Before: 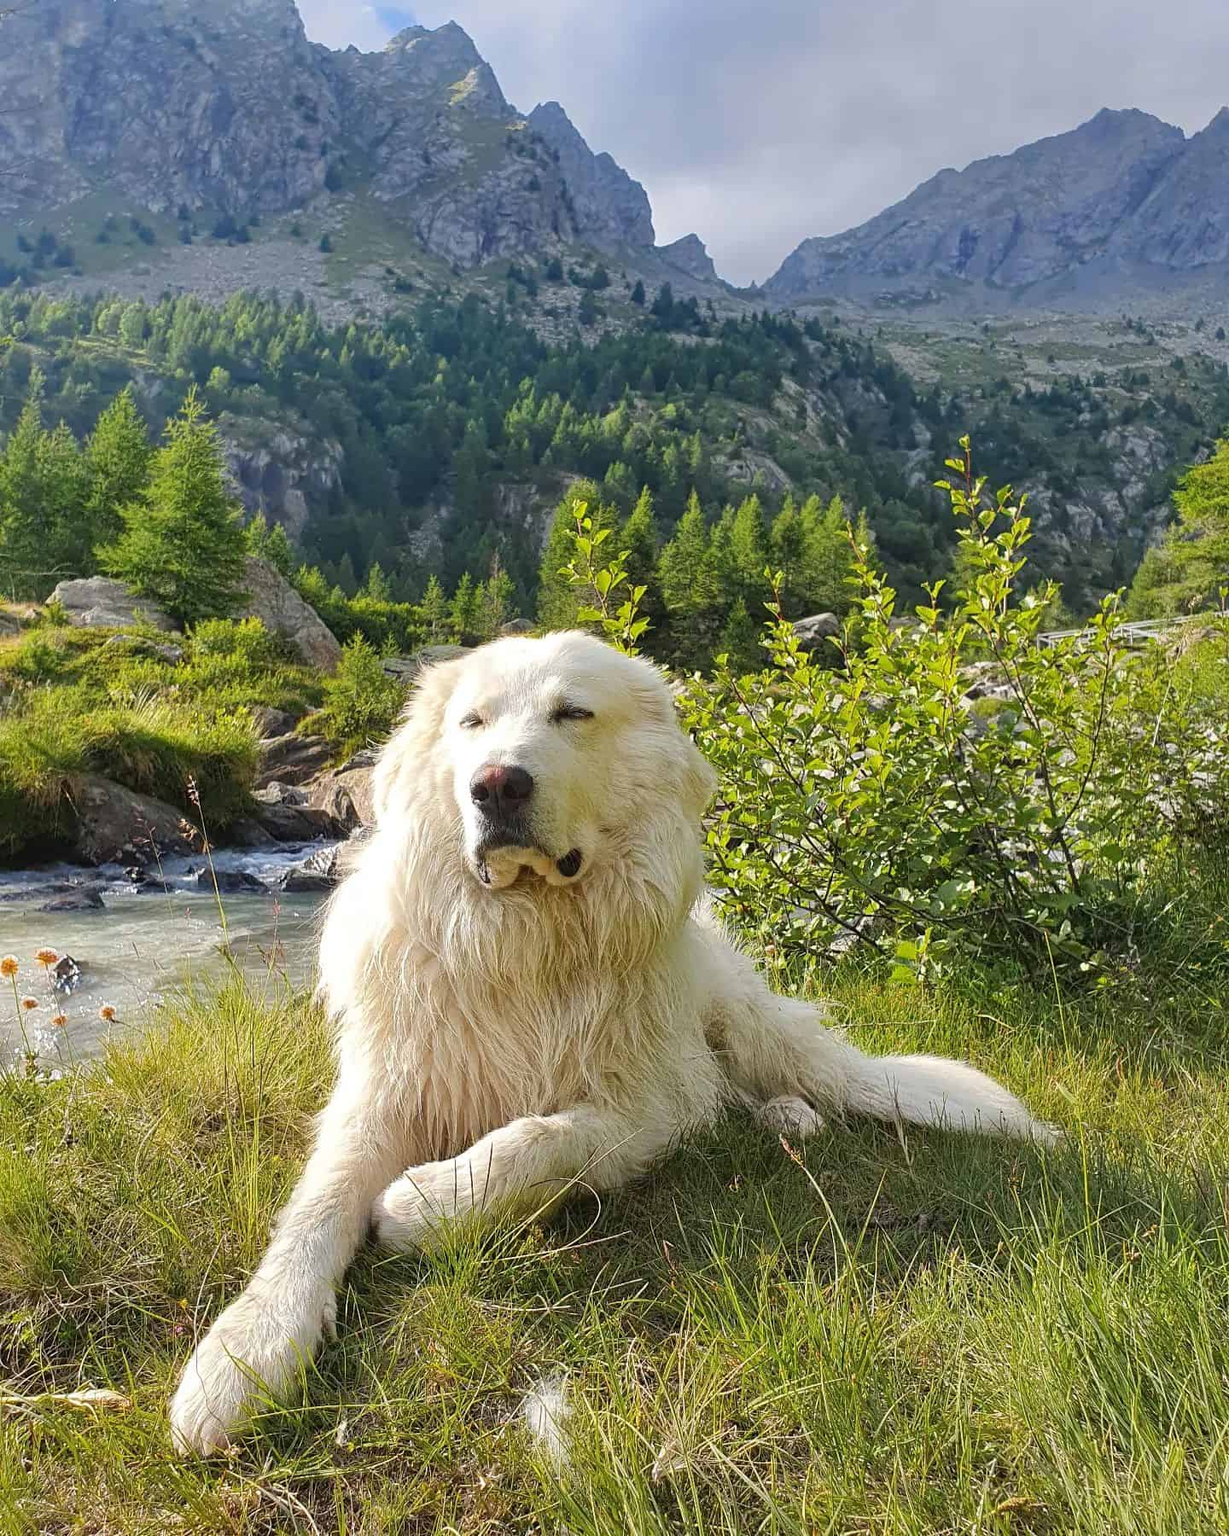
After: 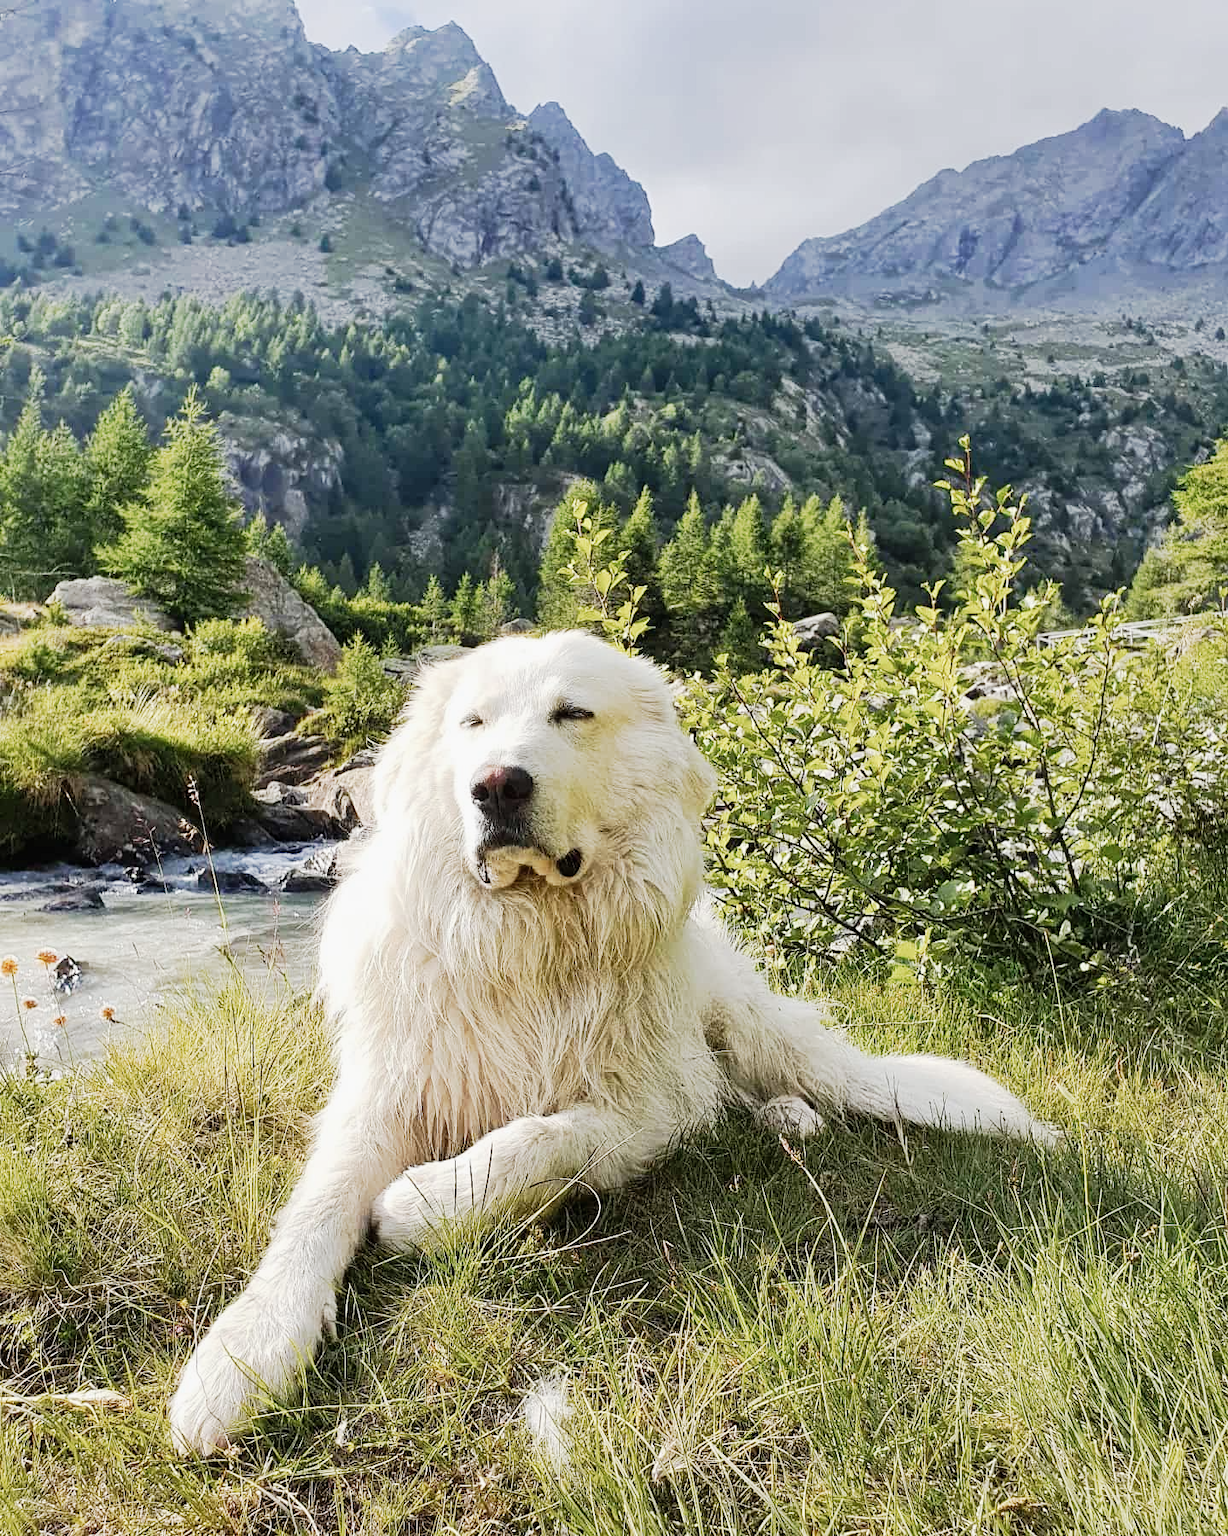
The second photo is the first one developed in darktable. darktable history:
contrast brightness saturation: contrast 0.096, saturation -0.301
tone curve: curves: ch0 [(0, 0) (0.037, 0.011) (0.135, 0.093) (0.266, 0.281) (0.461, 0.555) (0.581, 0.716) (0.675, 0.793) (0.767, 0.849) (0.91, 0.924) (1, 0.979)]; ch1 [(0, 0) (0.292, 0.278) (0.431, 0.418) (0.493, 0.479) (0.506, 0.5) (0.532, 0.537) (0.562, 0.581) (0.641, 0.663) (0.754, 0.76) (1, 1)]; ch2 [(0, 0) (0.294, 0.3) (0.361, 0.372) (0.429, 0.445) (0.478, 0.486) (0.502, 0.498) (0.518, 0.522) (0.531, 0.549) (0.561, 0.59) (0.64, 0.655) (0.693, 0.706) (0.845, 0.833) (1, 0.951)], preserve colors none
